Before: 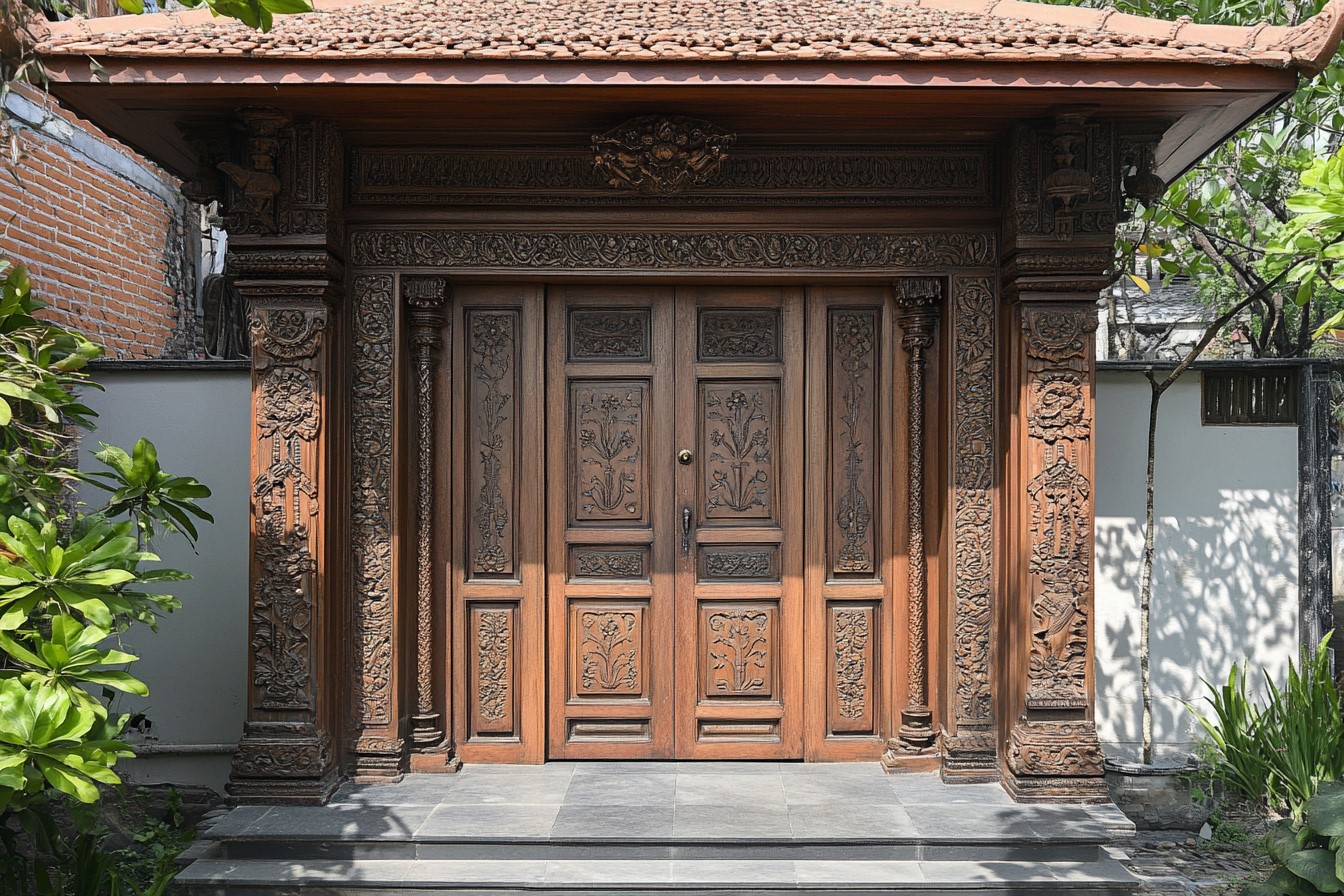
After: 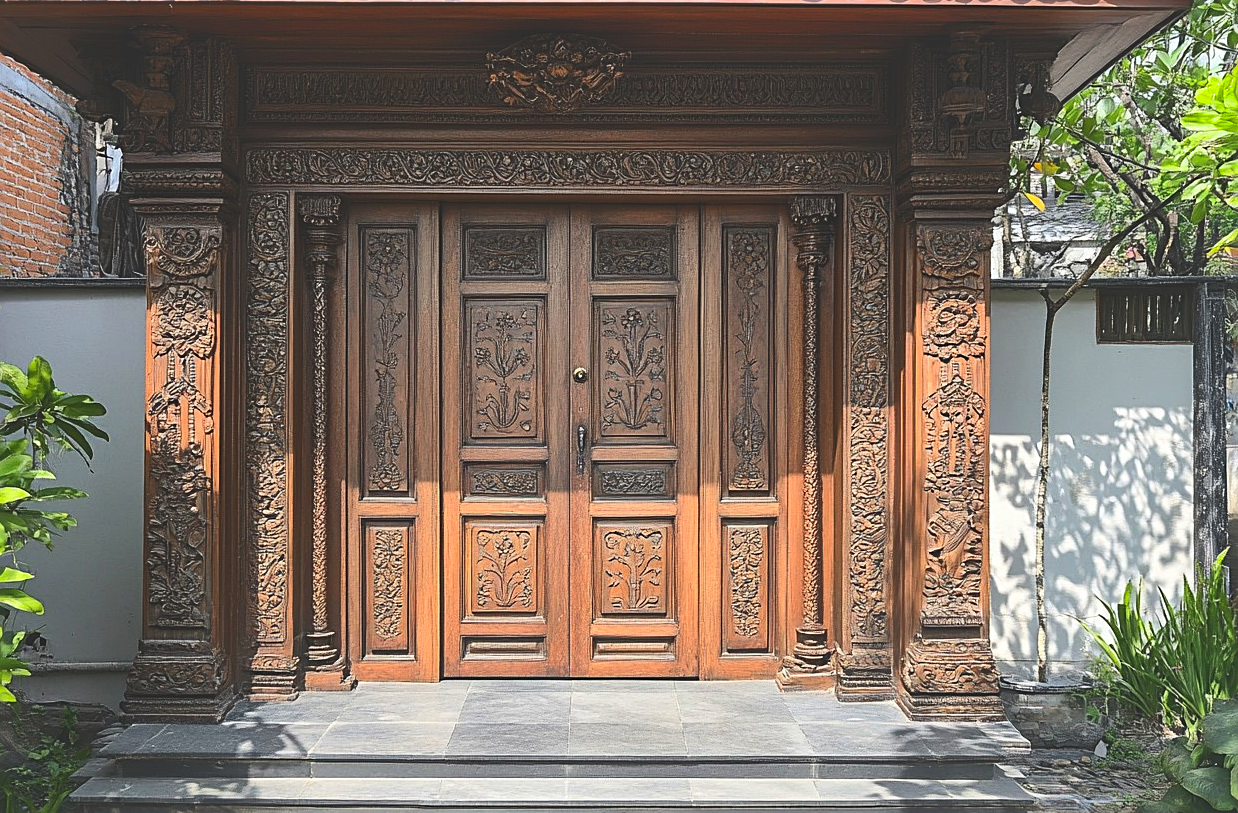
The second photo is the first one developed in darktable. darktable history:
tone equalizer: on, module defaults
exposure: black level correction -0.016, compensate highlight preservation false
sharpen: on, module defaults
shadows and highlights: on, module defaults
contrast brightness saturation: contrast 0.234, brightness 0.101, saturation 0.29
crop and rotate: left 7.818%, top 9.192%
